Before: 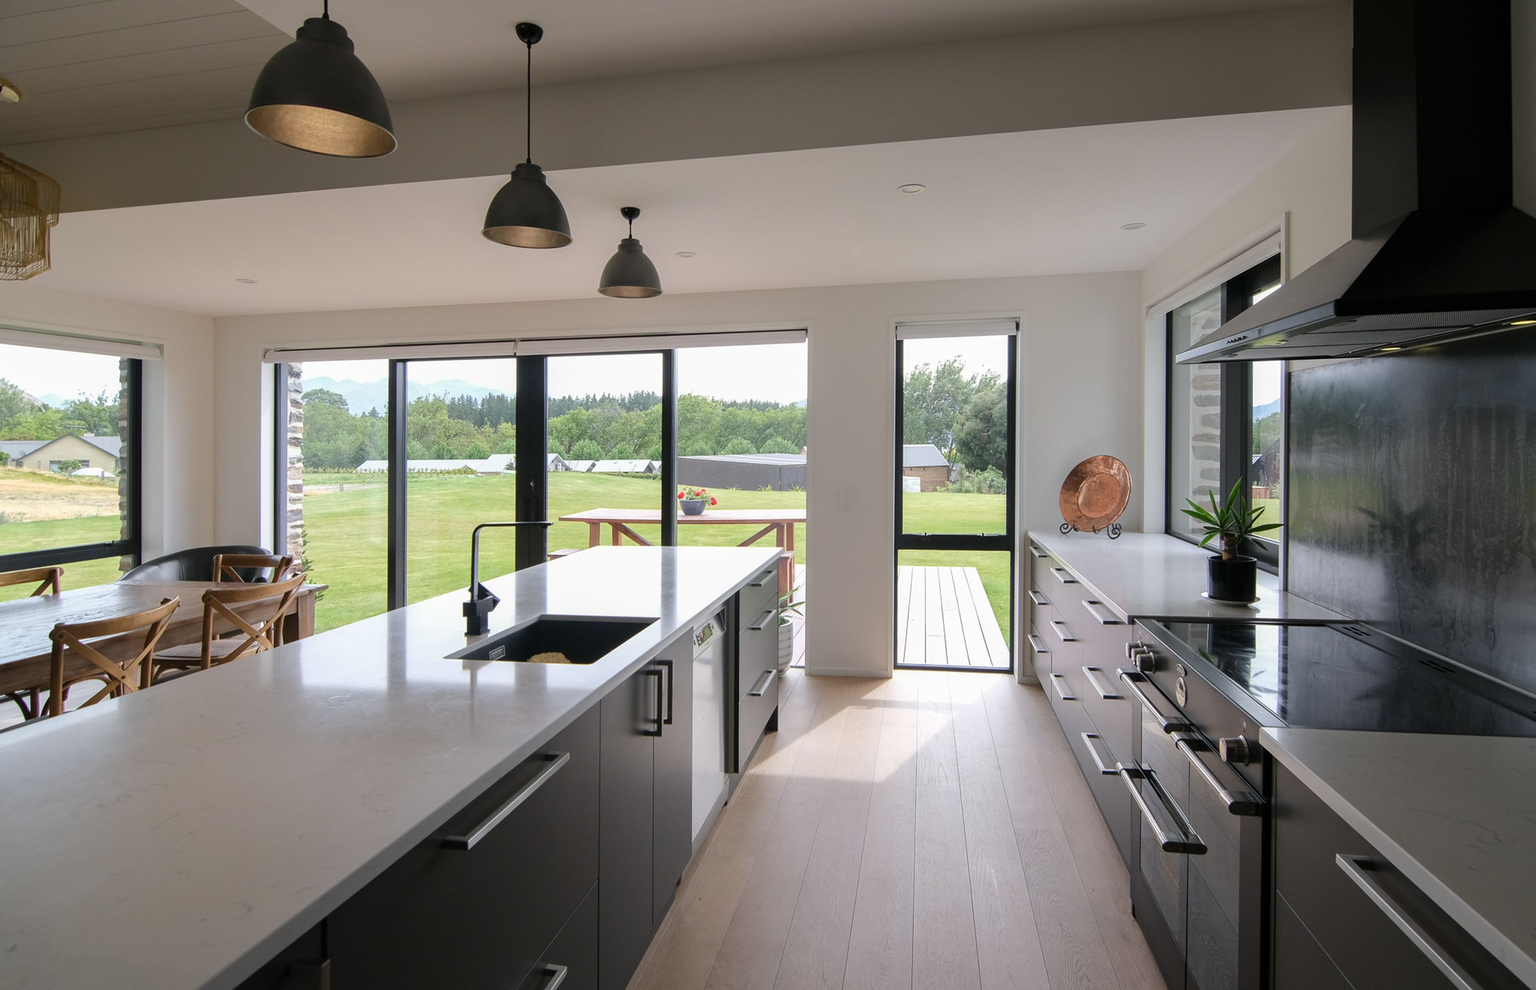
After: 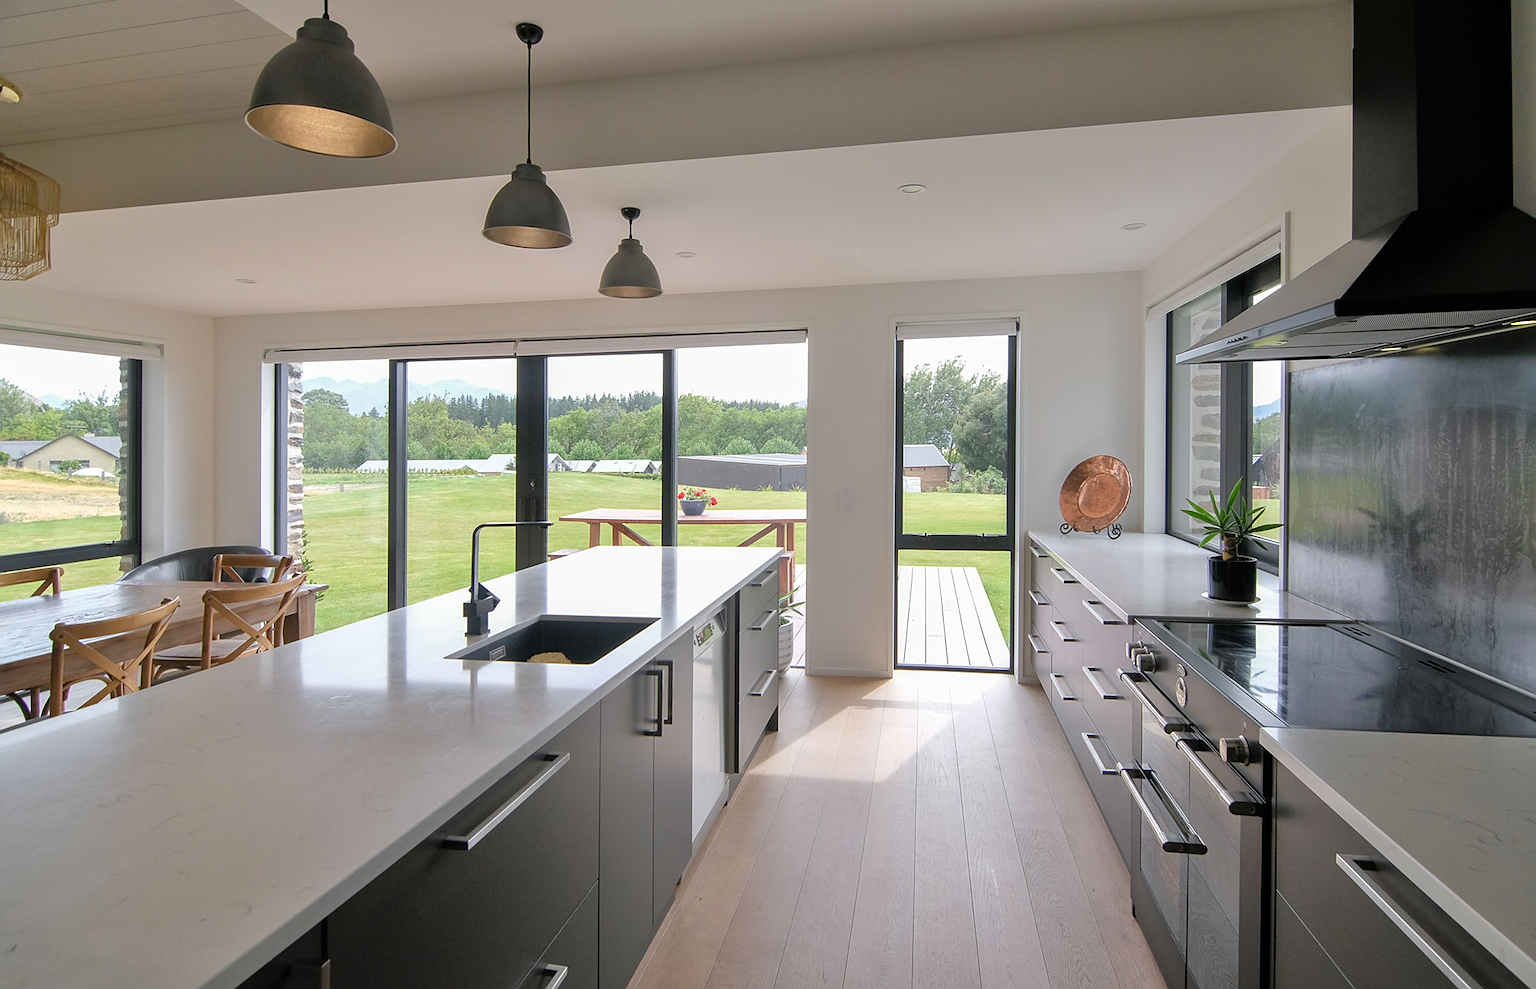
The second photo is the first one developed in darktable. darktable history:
sharpen: on, module defaults
tone equalizer: -7 EV 0.16 EV, -6 EV 0.562 EV, -5 EV 1.15 EV, -4 EV 1.36 EV, -3 EV 1.15 EV, -2 EV 0.6 EV, -1 EV 0.147 EV
